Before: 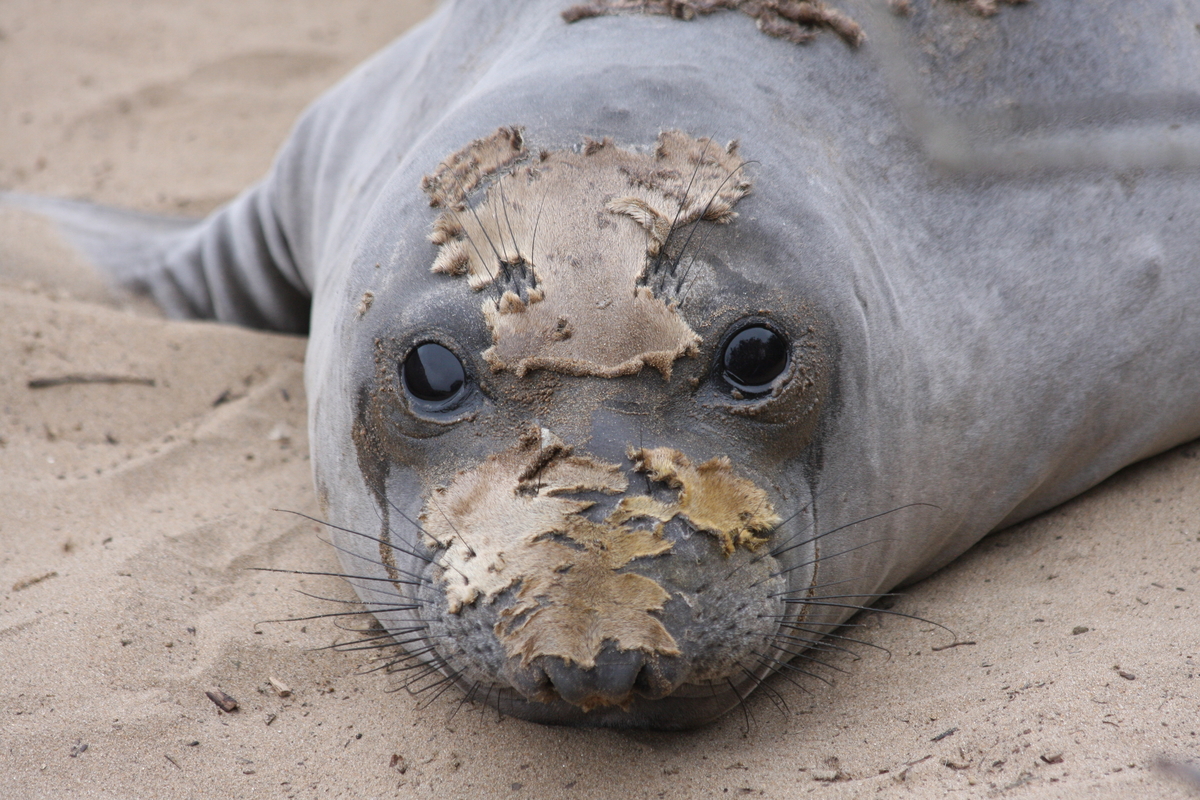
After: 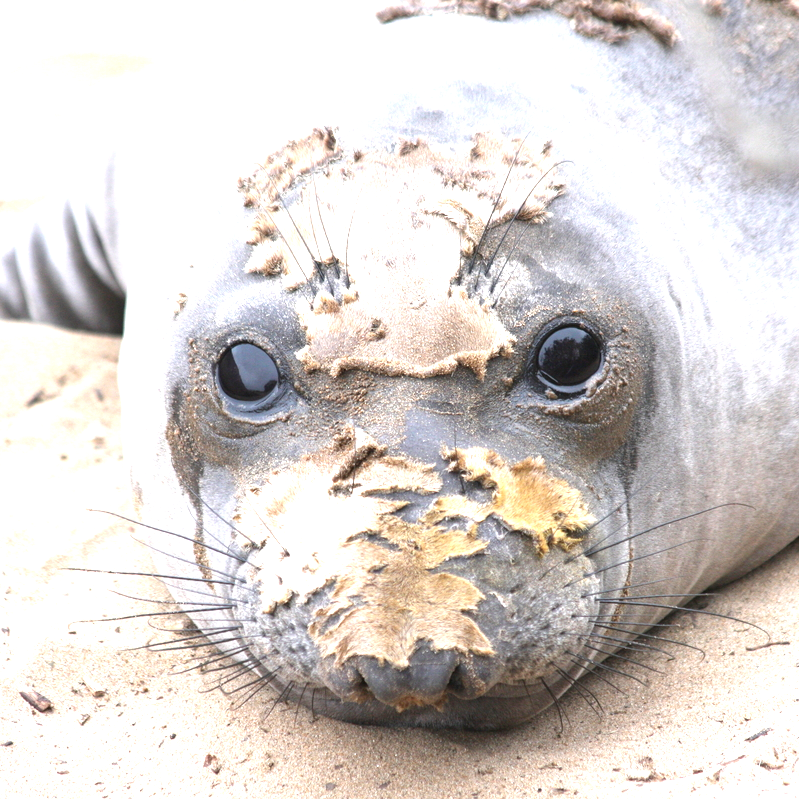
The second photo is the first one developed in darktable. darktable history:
exposure: black level correction 0.001, exposure 1.65 EV, compensate highlight preservation false
crop and rotate: left 15.58%, right 17.778%
